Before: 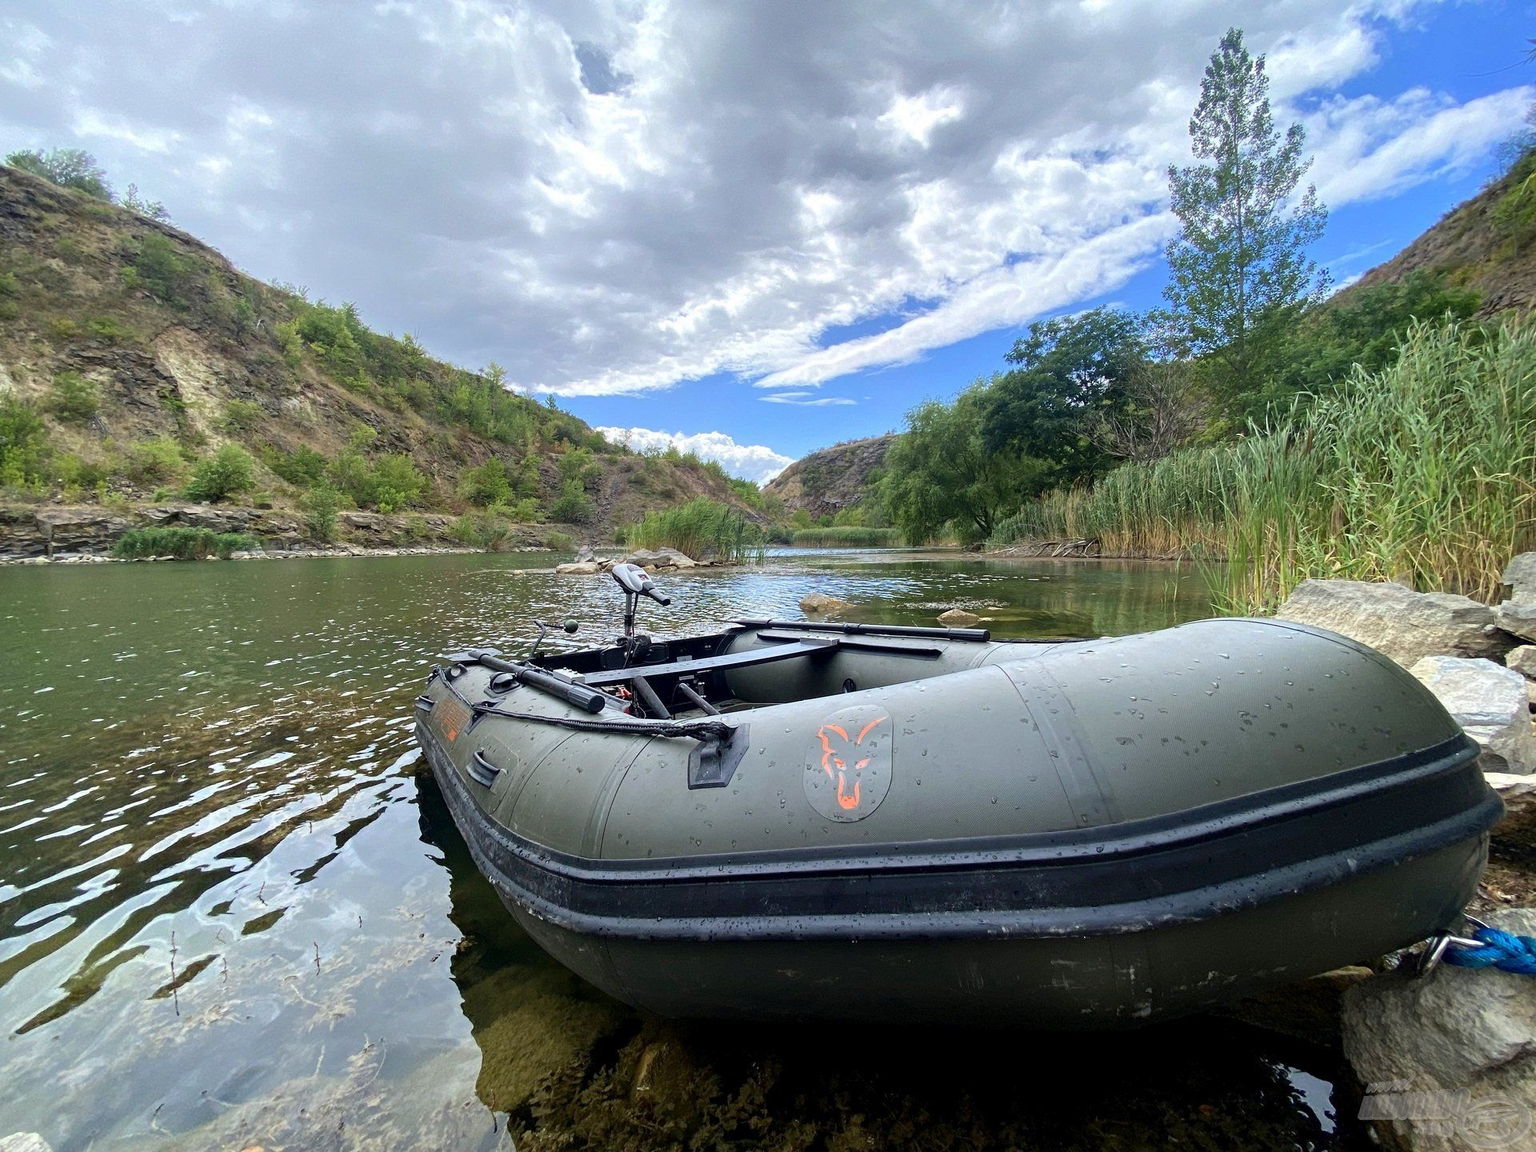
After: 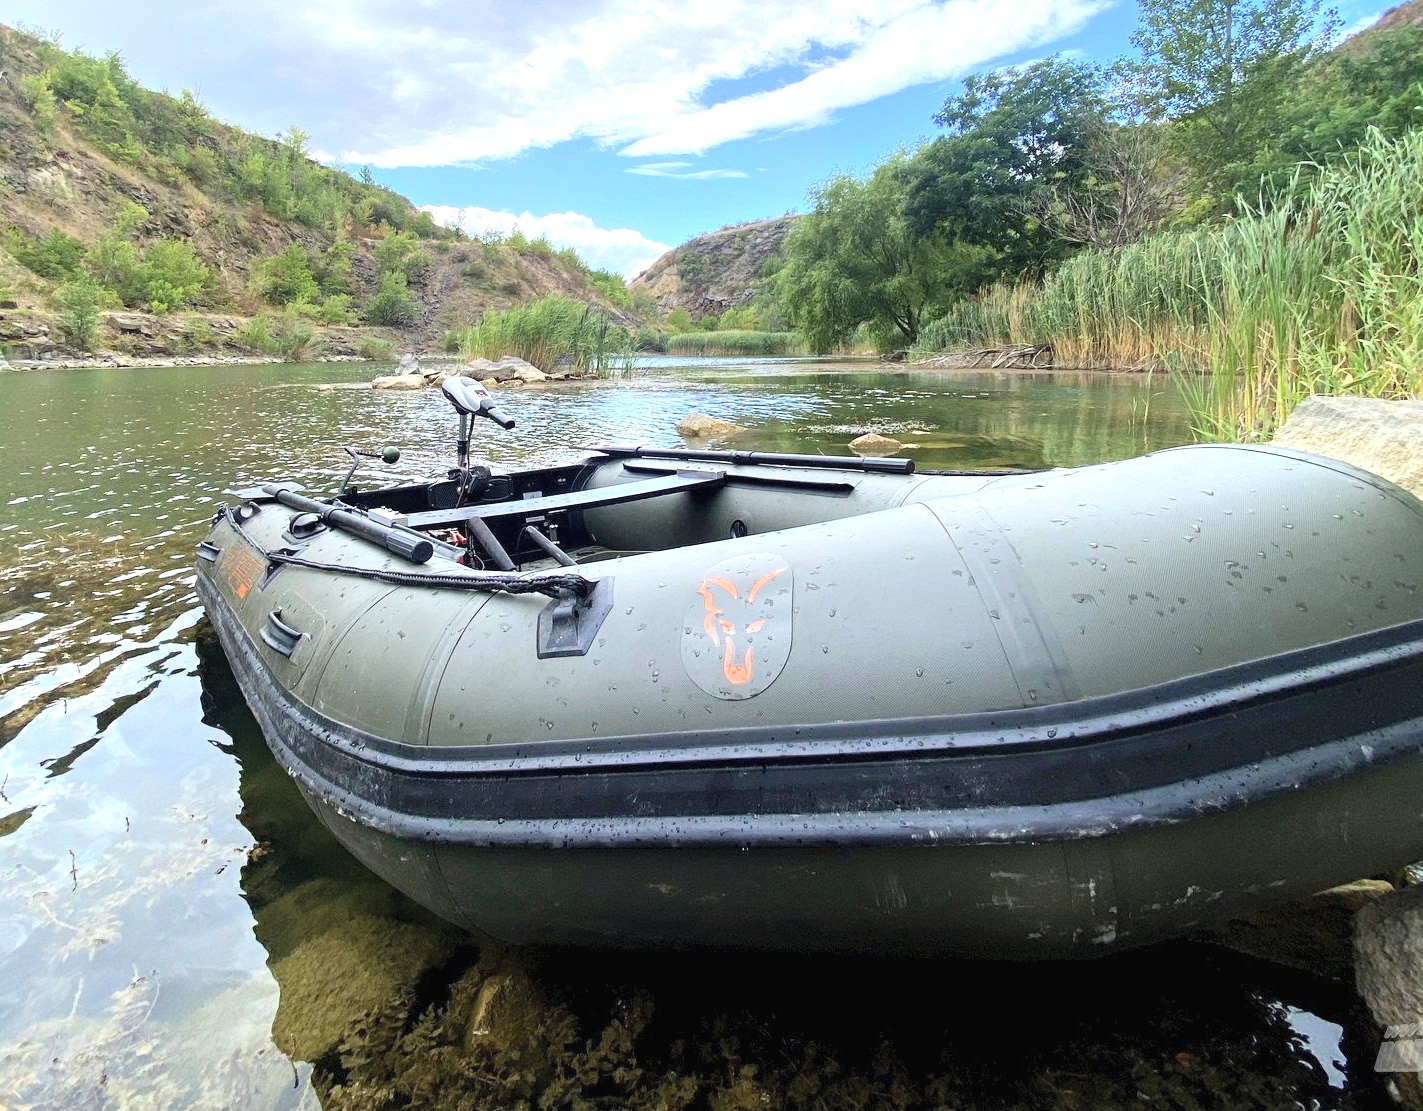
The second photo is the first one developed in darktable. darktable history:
contrast brightness saturation: contrast 0.138, brightness 0.212
exposure: black level correction 0, exposure 0.5 EV, compensate highlight preservation false
crop: left 16.862%, top 22.78%, right 8.979%
tone curve: curves: ch0 [(0, 0) (0.253, 0.237) (1, 1)]; ch1 [(0, 0) (0.411, 0.385) (0.502, 0.506) (0.557, 0.565) (0.66, 0.683) (1, 1)]; ch2 [(0, 0) (0.394, 0.413) (0.5, 0.5) (1, 1)], preserve colors none
